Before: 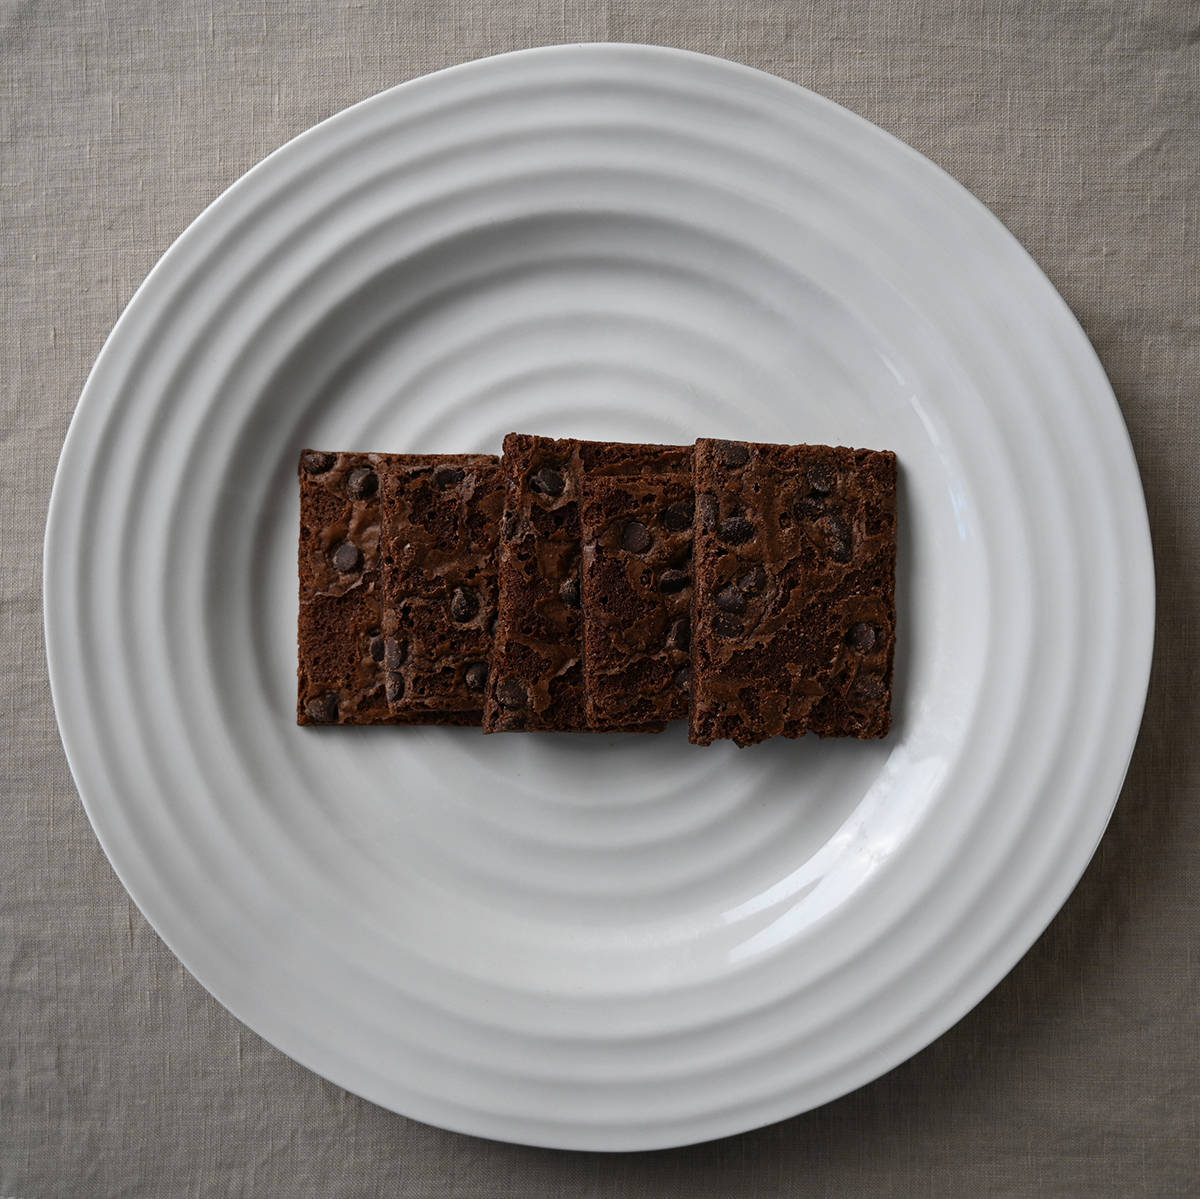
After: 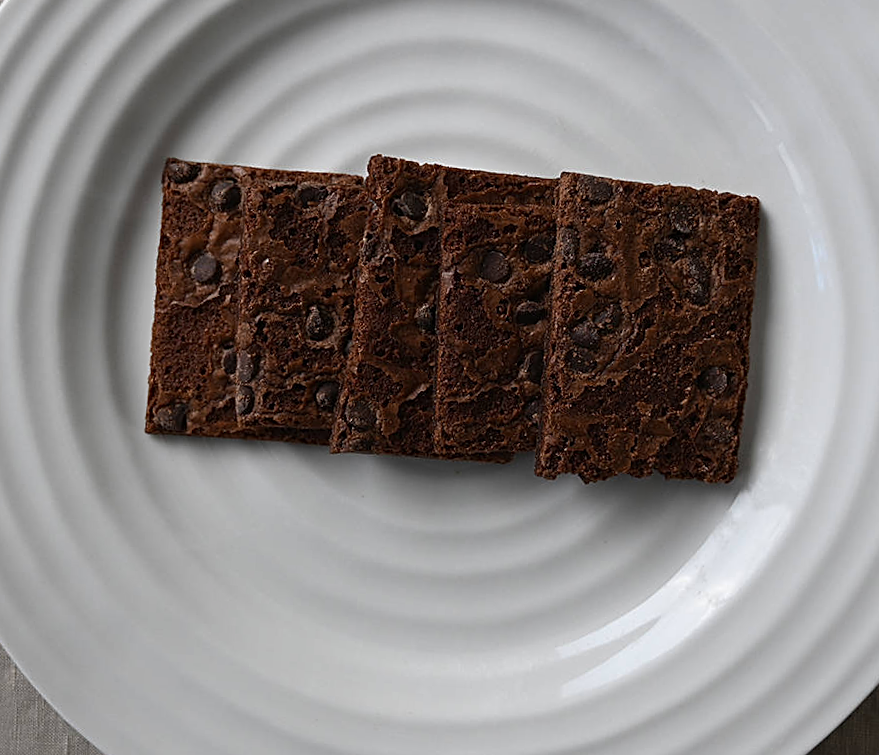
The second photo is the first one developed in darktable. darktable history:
crop and rotate: angle -3.64°, left 9.778%, top 21.099%, right 12.403%, bottom 11.969%
local contrast: mode bilateral grid, contrast 99, coarseness 100, detail 92%, midtone range 0.2
sharpen: on, module defaults
